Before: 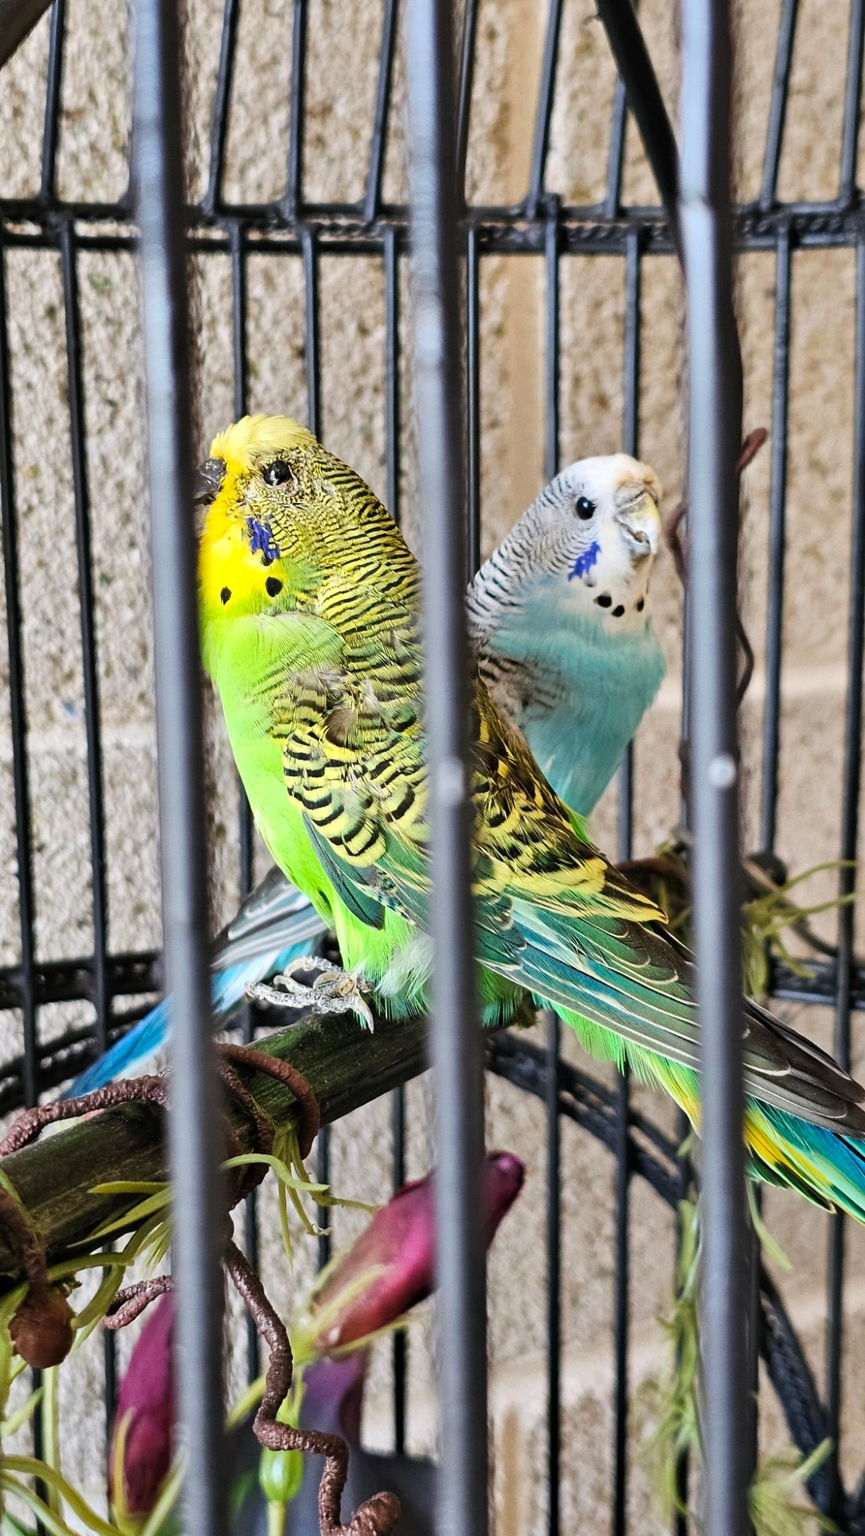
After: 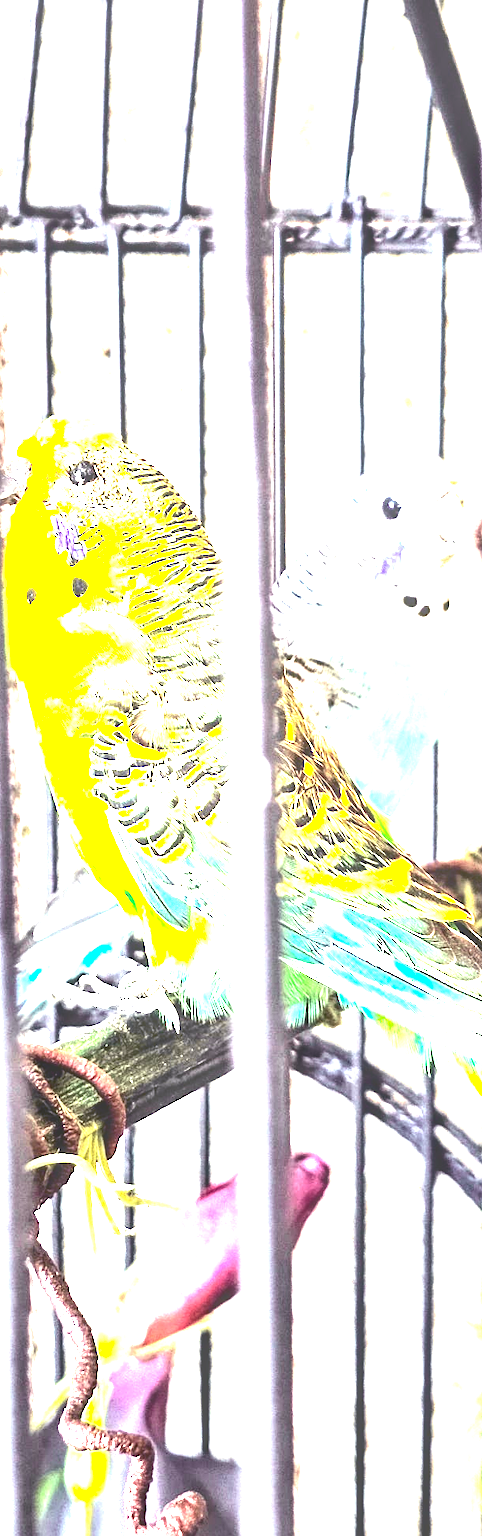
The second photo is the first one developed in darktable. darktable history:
contrast brightness saturation: contrast -0.024, brightness -0.008, saturation 0.038
local contrast: on, module defaults
color balance rgb: shadows lift › luminance -21.948%, shadows lift › chroma 9.153%, shadows lift › hue 282.76°, linear chroma grading › shadows -2.371%, linear chroma grading › highlights -14.528%, linear chroma grading › global chroma -9.47%, linear chroma grading › mid-tones -9.98%, perceptual saturation grading › global saturation 30.848%, perceptual brilliance grading › highlights 47.323%, perceptual brilliance grading › mid-tones 22.969%, perceptual brilliance grading › shadows -5.953%, global vibrance 9.742%
crop and rotate: left 22.617%, right 21.548%
tone curve: curves: ch0 [(0.003, 0) (0.066, 0.017) (0.163, 0.09) (0.264, 0.238) (0.395, 0.421) (0.517, 0.56) (0.688, 0.743) (0.791, 0.814) (1, 1)]; ch1 [(0, 0) (0.164, 0.115) (0.337, 0.332) (0.39, 0.398) (0.464, 0.461) (0.501, 0.5) (0.507, 0.503) (0.534, 0.537) (0.577, 0.59) (0.652, 0.681) (0.733, 0.749) (0.811, 0.796) (1, 1)]; ch2 [(0, 0) (0.337, 0.382) (0.464, 0.476) (0.501, 0.502) (0.527, 0.54) (0.551, 0.565) (0.6, 0.59) (0.687, 0.675) (1, 1)], color space Lab, independent channels
exposure: black level correction 0, exposure 1.74 EV, compensate highlight preservation false
